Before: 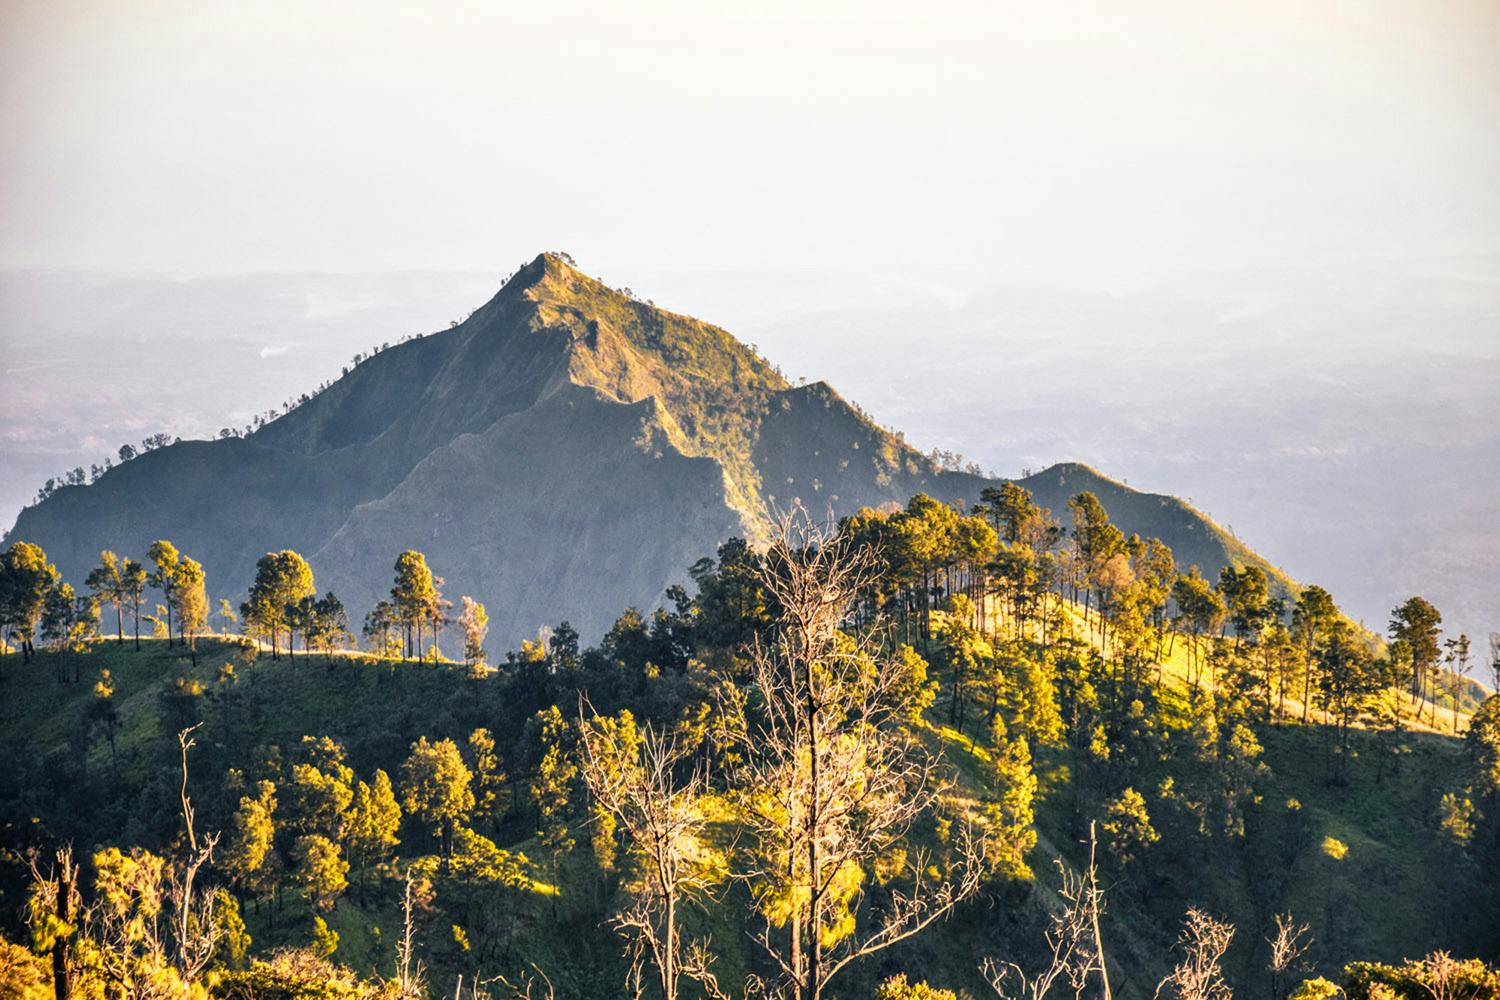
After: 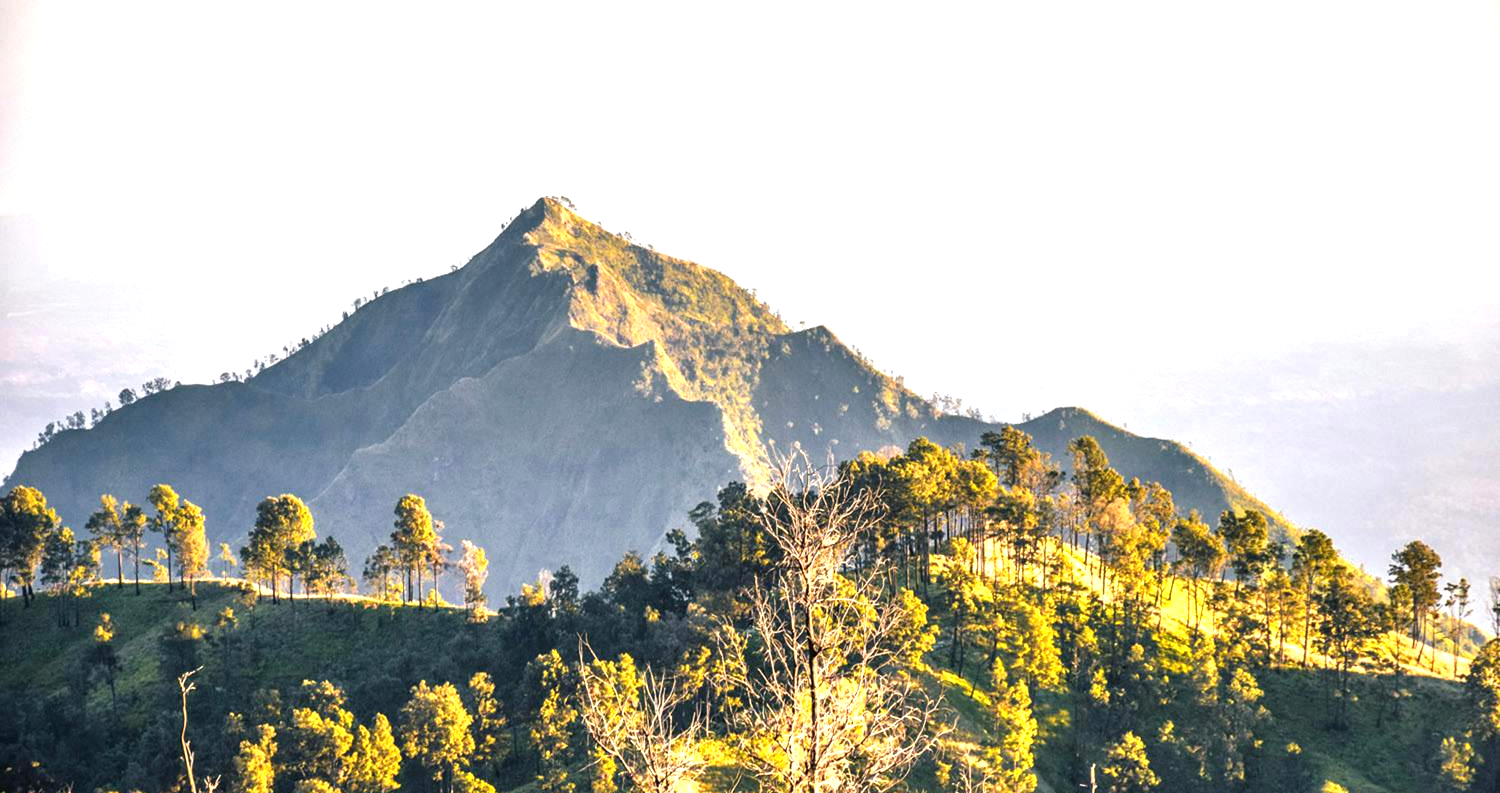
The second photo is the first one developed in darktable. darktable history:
exposure: black level correction 0, exposure 0.7 EV, compensate exposure bias true, compensate highlight preservation false
crop and rotate: top 5.667%, bottom 14.937%
